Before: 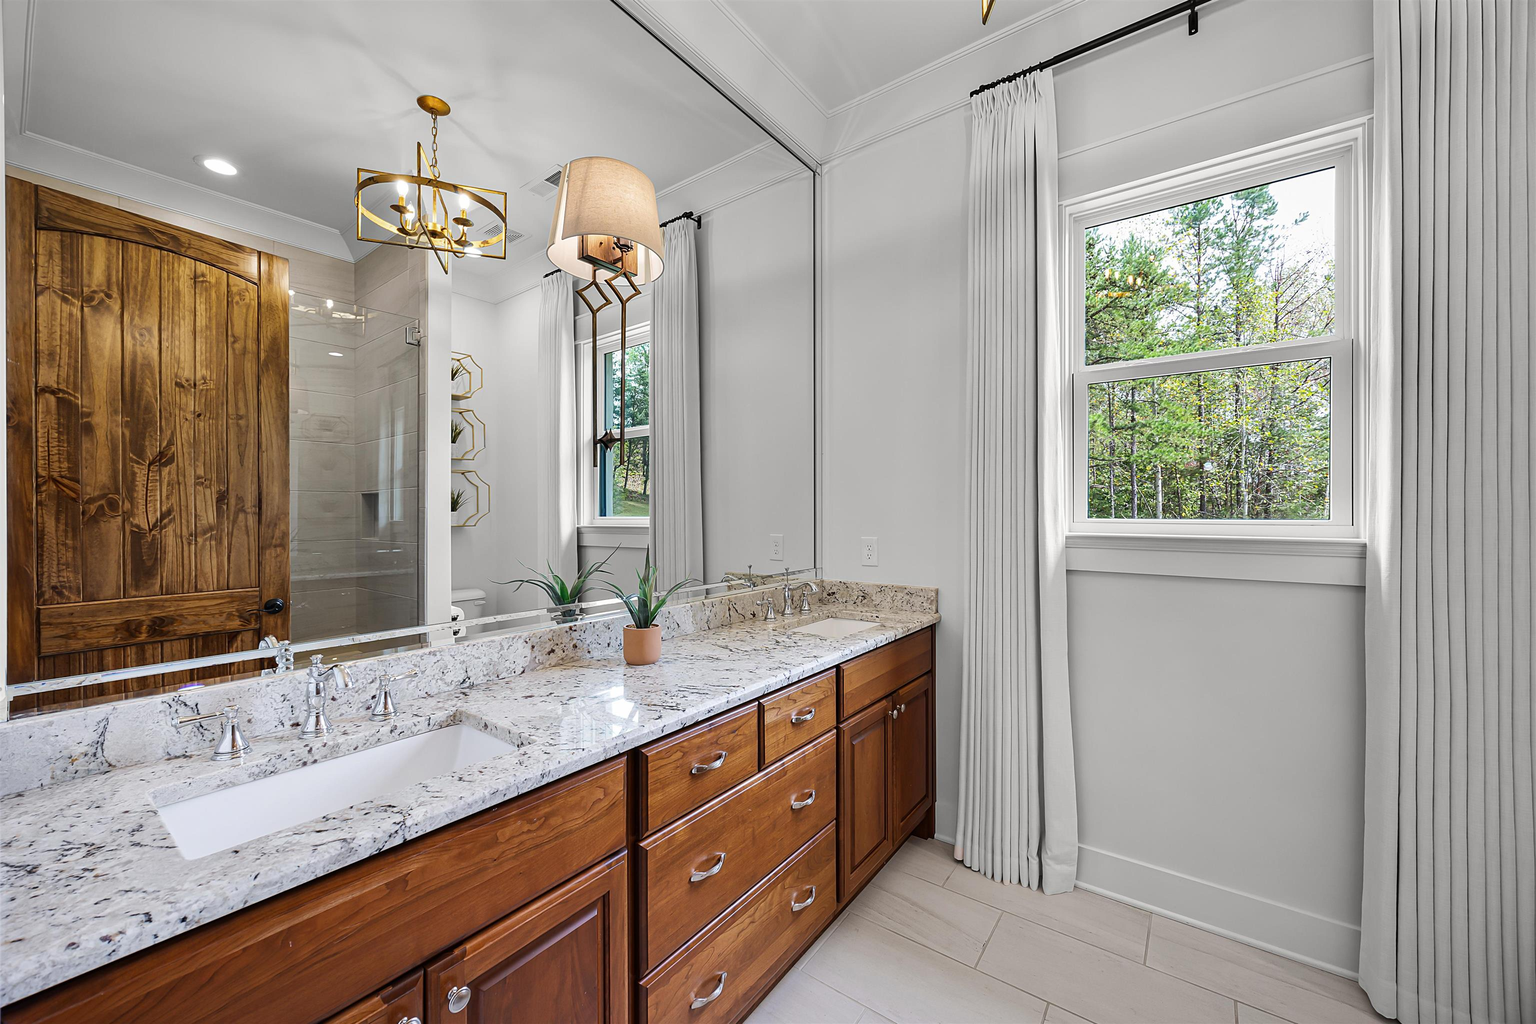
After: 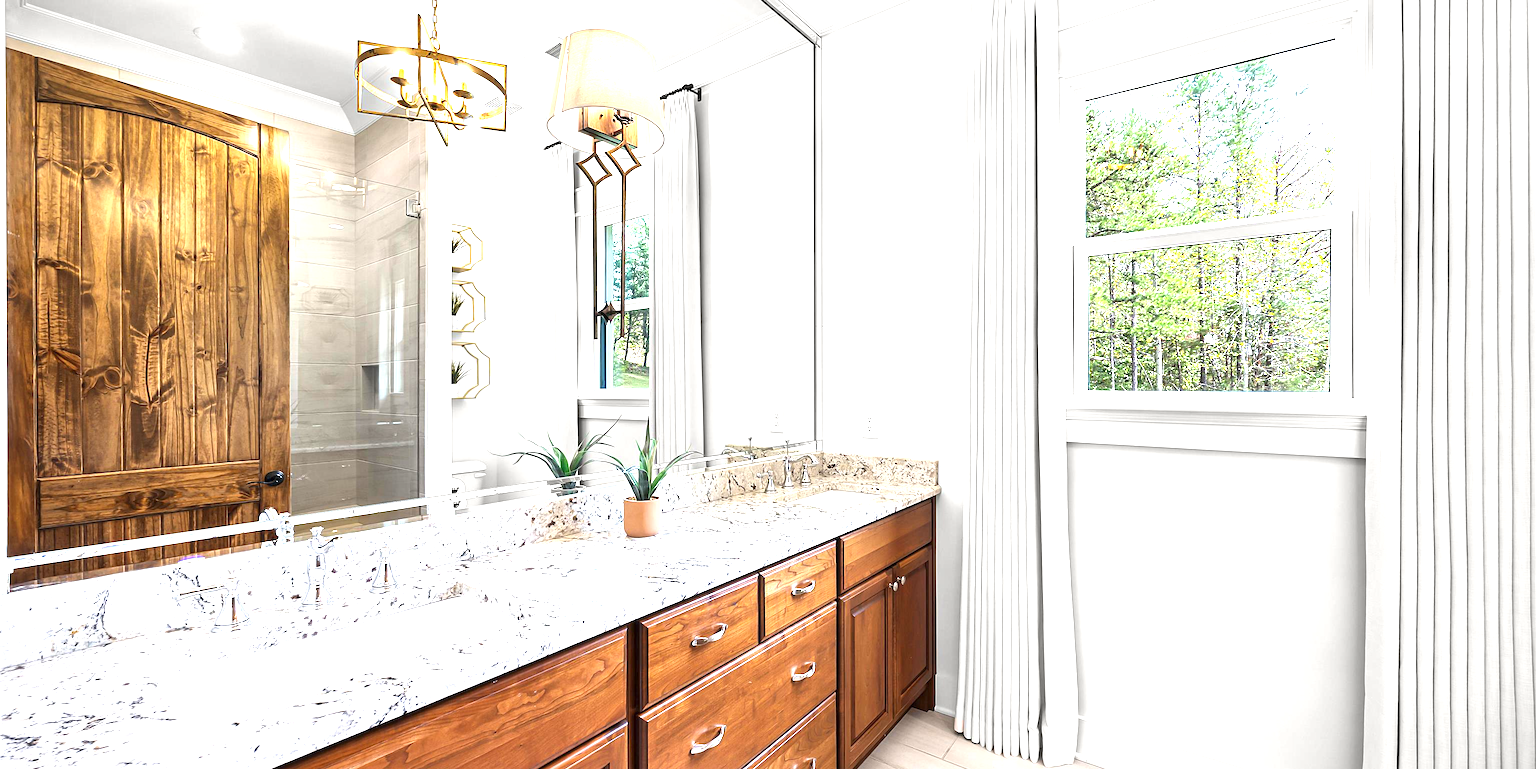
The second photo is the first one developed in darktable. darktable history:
crop and rotate: top 12.538%, bottom 12.318%
exposure: black level correction 0, exposure 1.465 EV, compensate exposure bias true, compensate highlight preservation false
local contrast: highlights 105%, shadows 98%, detail 119%, midtone range 0.2
